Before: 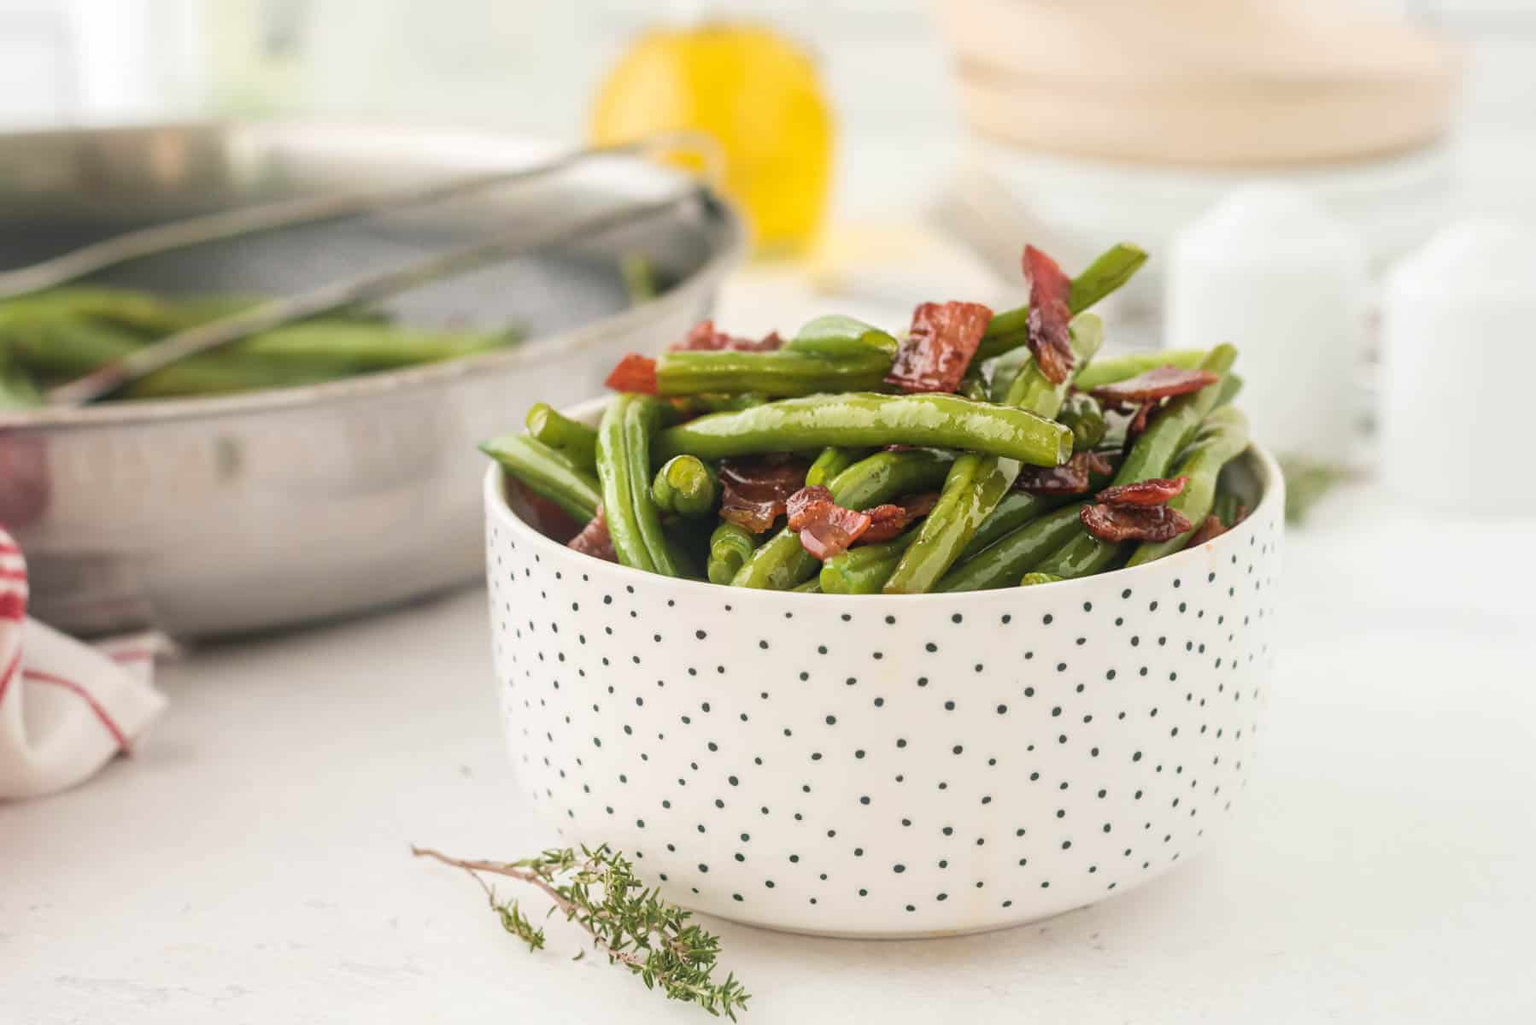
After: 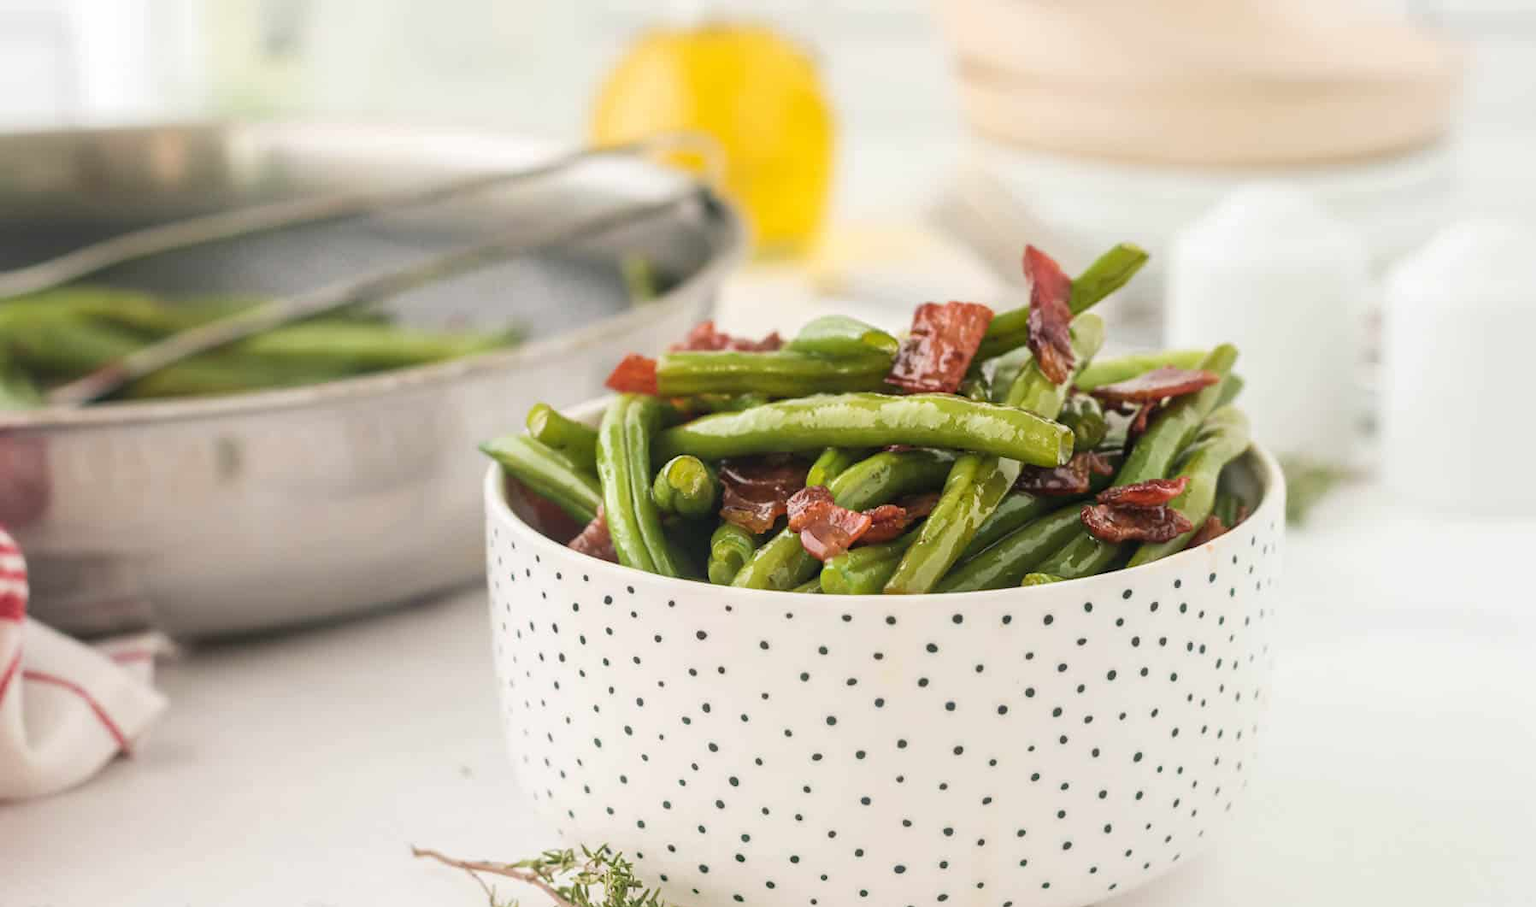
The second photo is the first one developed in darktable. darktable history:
crop and rotate: top 0%, bottom 11.467%
